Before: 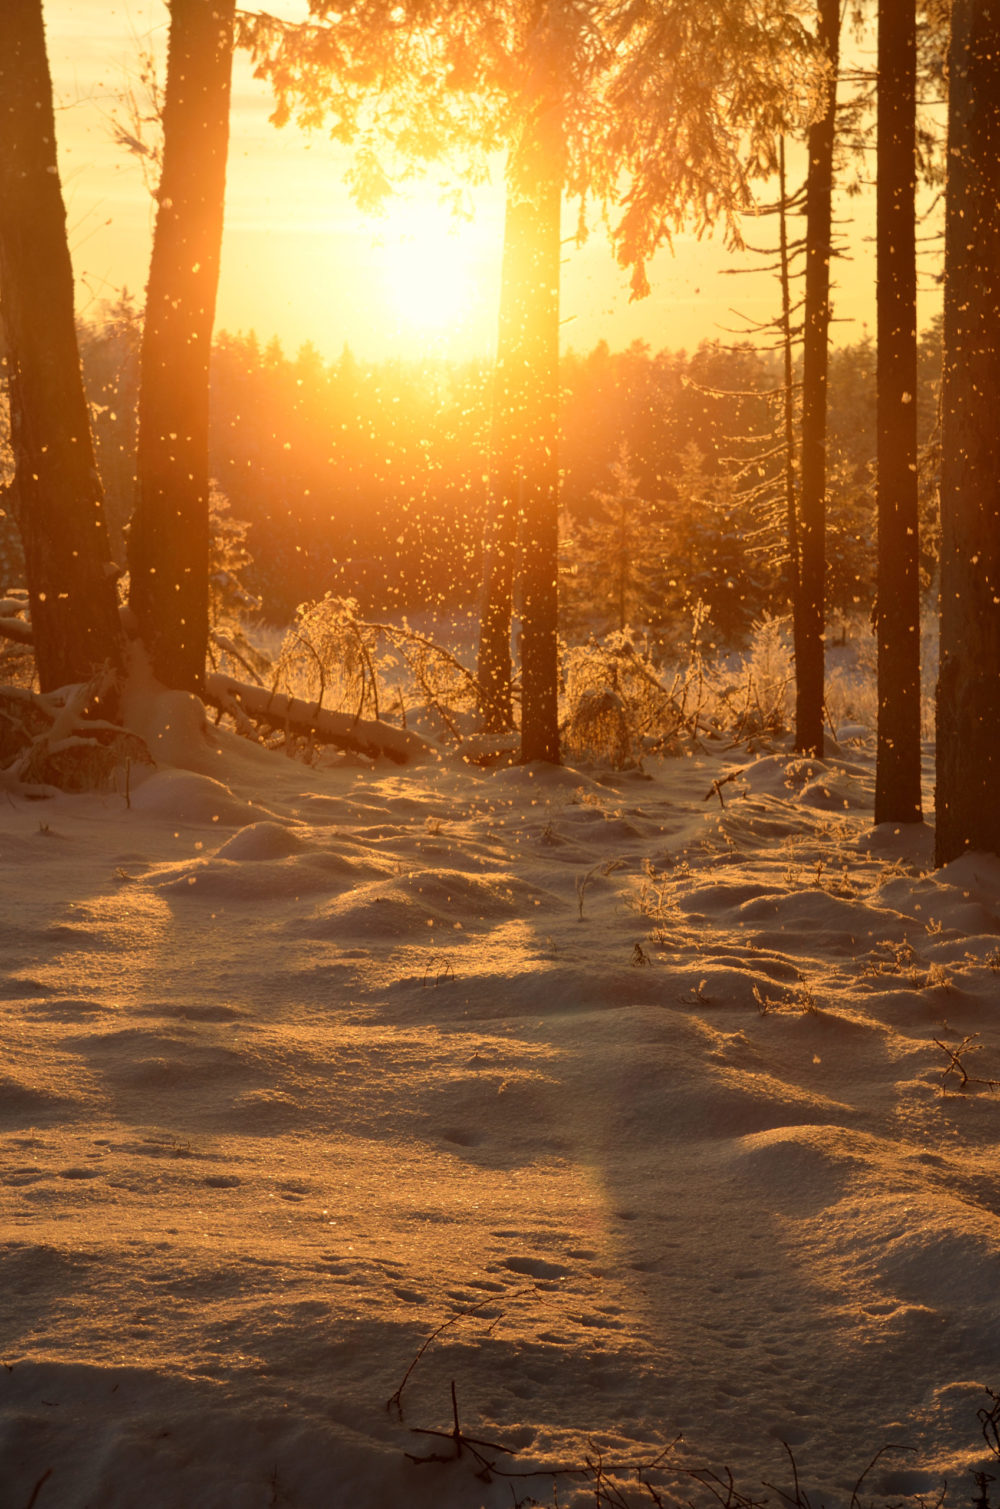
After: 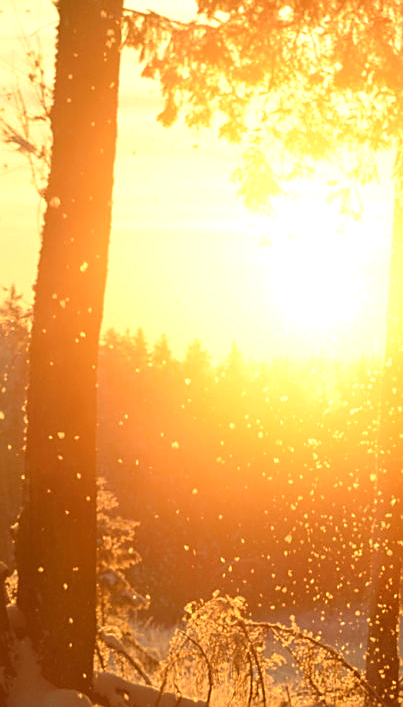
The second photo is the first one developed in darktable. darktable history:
exposure: exposure 0.296 EV, compensate exposure bias true, compensate highlight preservation false
crop and rotate: left 11.236%, top 0.115%, right 48.448%, bottom 52.985%
sharpen: on, module defaults
